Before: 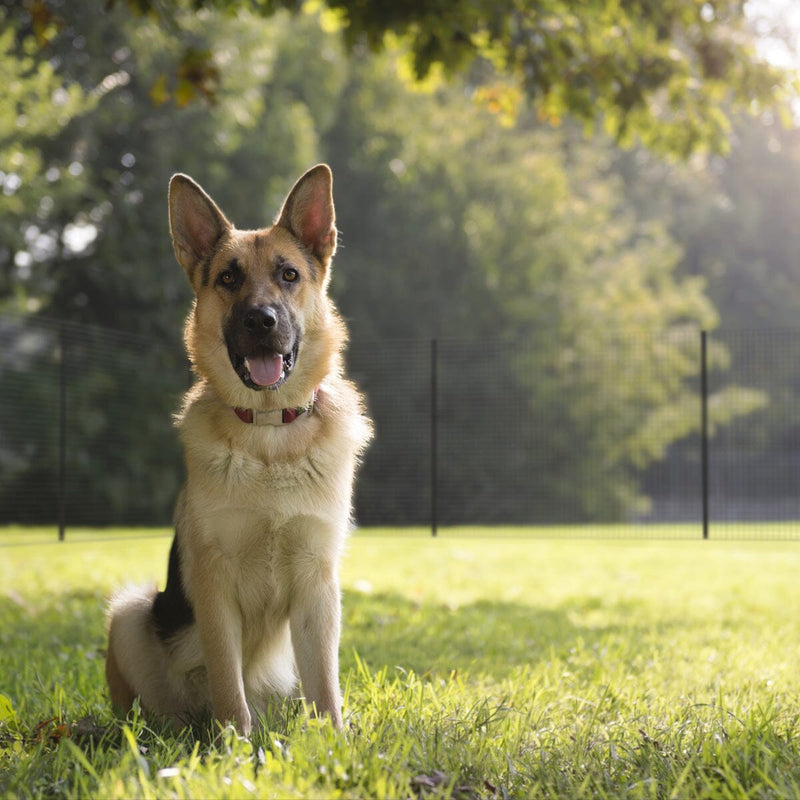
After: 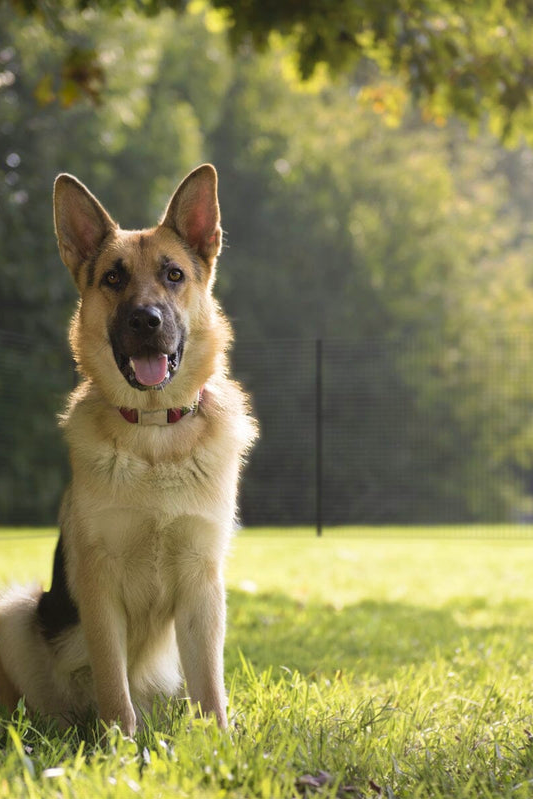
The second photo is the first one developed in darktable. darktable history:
crop and rotate: left 14.379%, right 18.941%
velvia: on, module defaults
